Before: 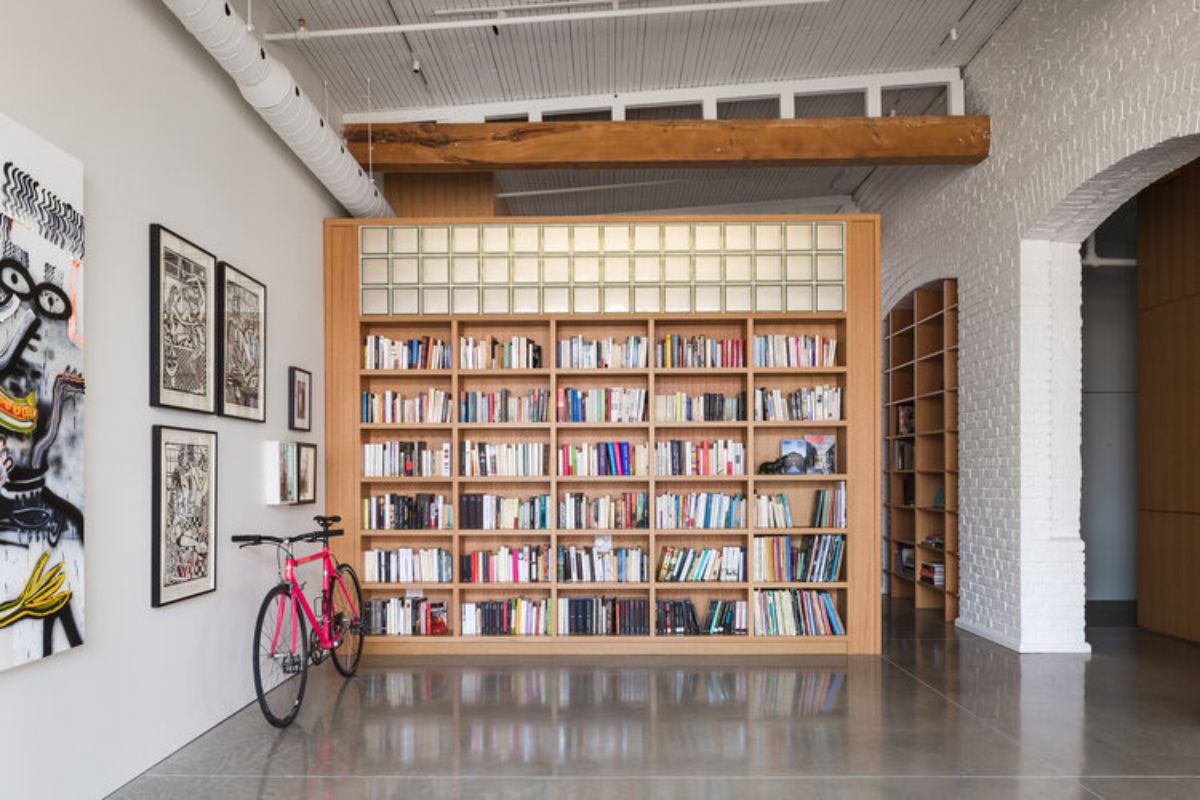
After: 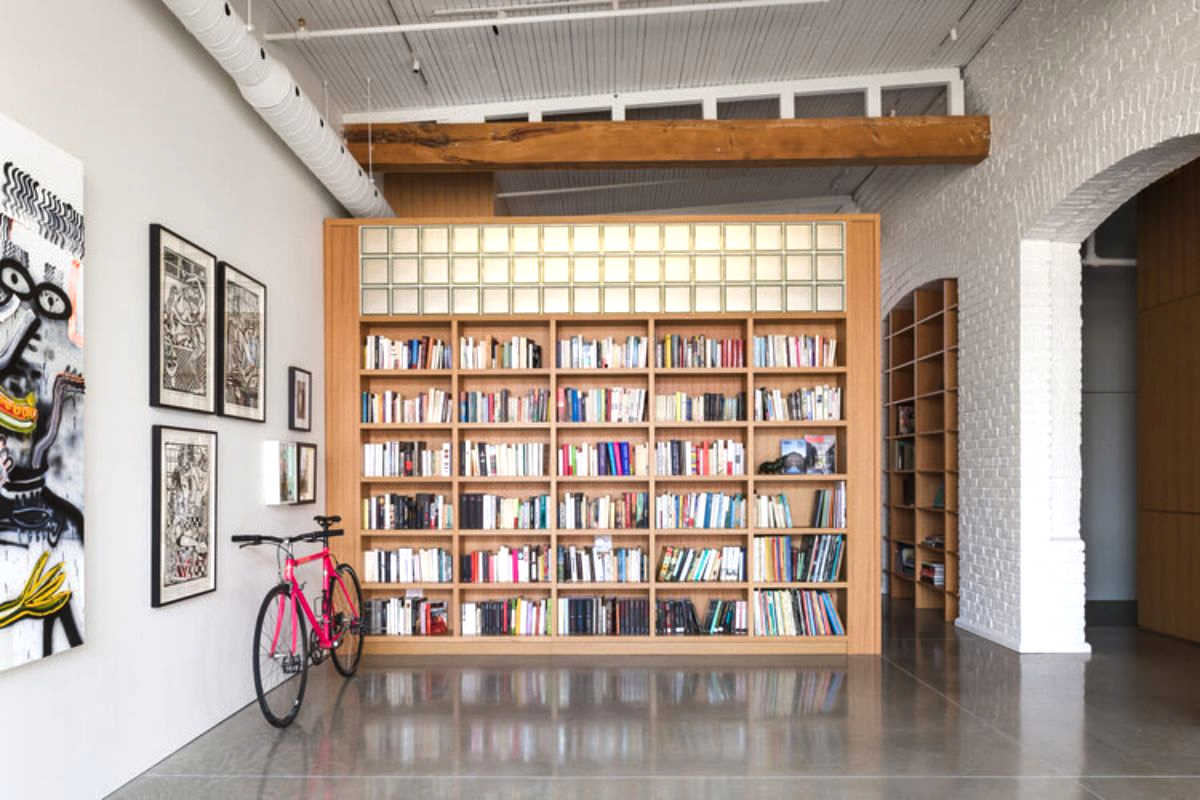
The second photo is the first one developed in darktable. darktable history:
color balance rgb: perceptual saturation grading › global saturation 0.537%, perceptual brilliance grading › highlights 9.628%, perceptual brilliance grading › mid-tones 5.237%, global vibrance 6.165%
tone equalizer: mask exposure compensation -0.495 EV
